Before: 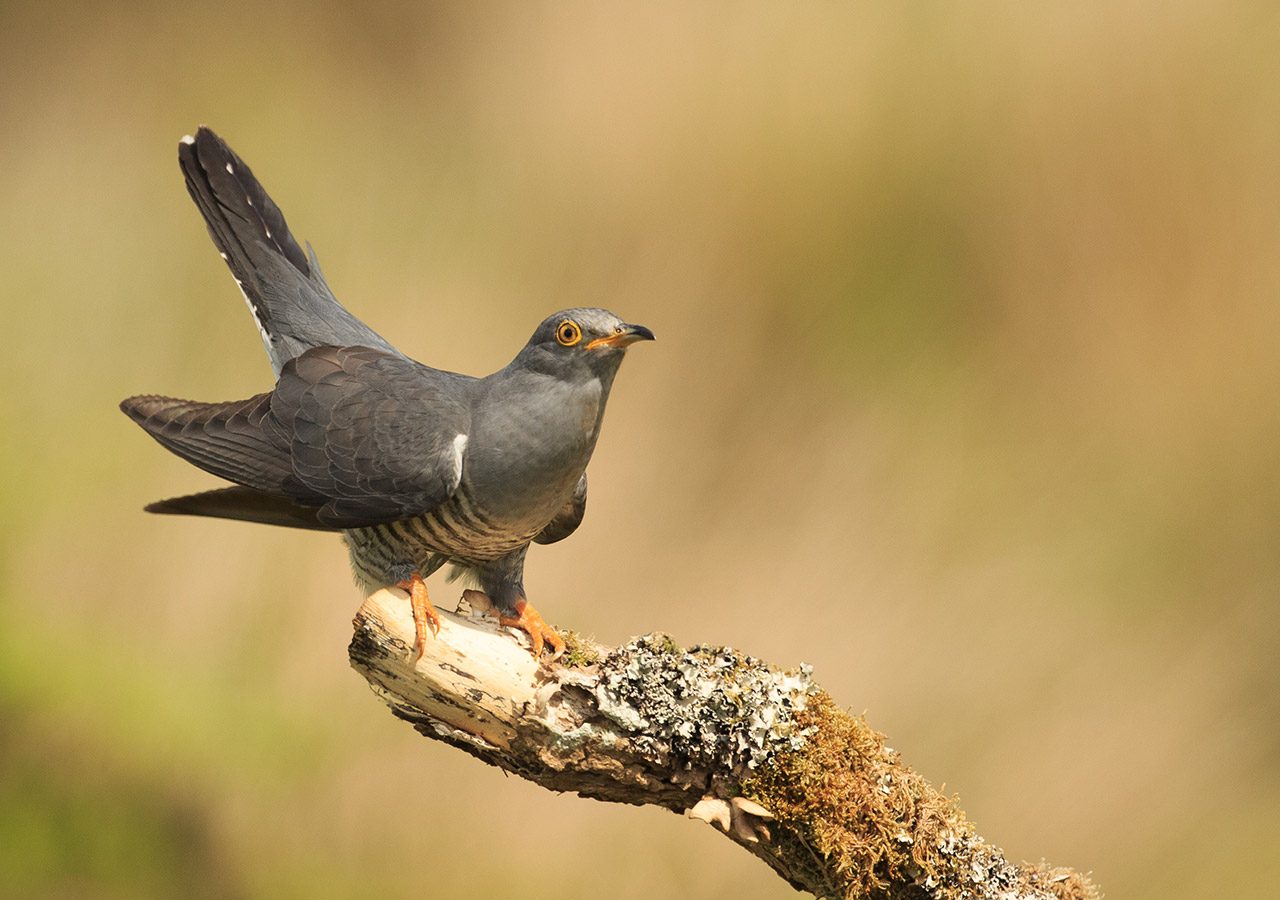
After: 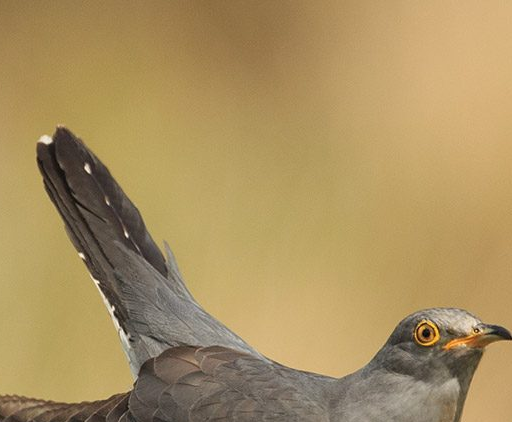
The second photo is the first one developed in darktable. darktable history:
crop and rotate: left 11.104%, top 0.046%, right 48.821%, bottom 52.979%
